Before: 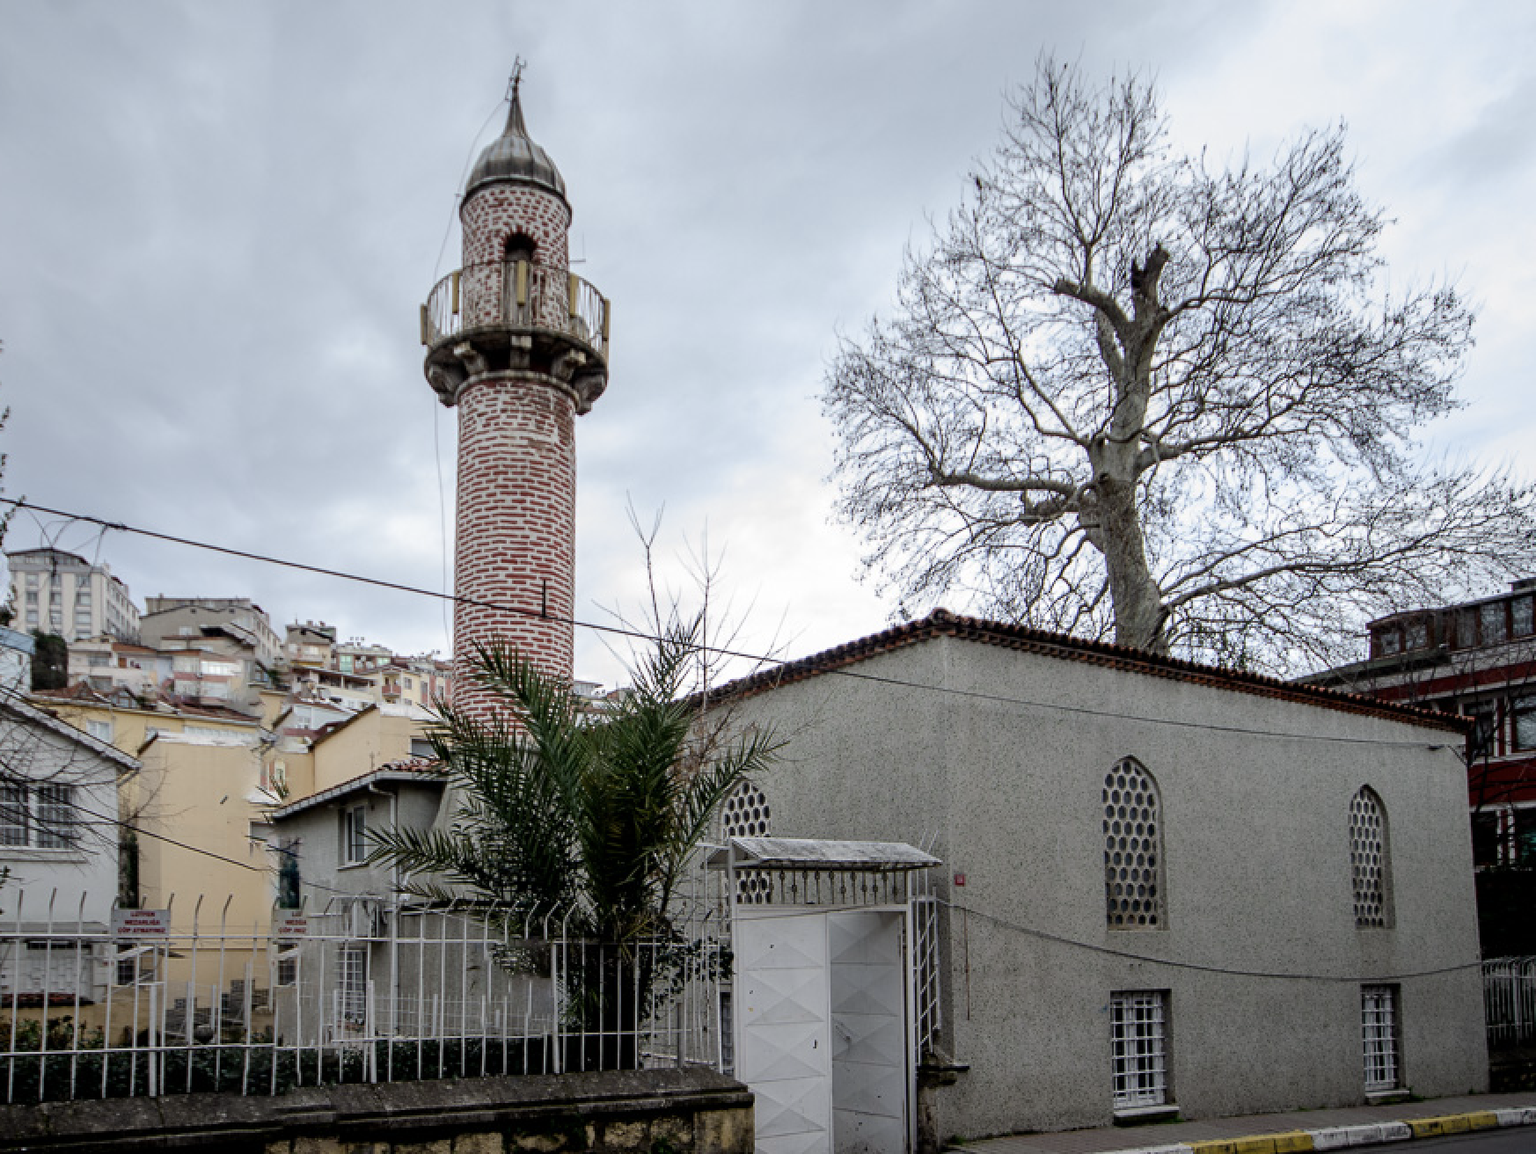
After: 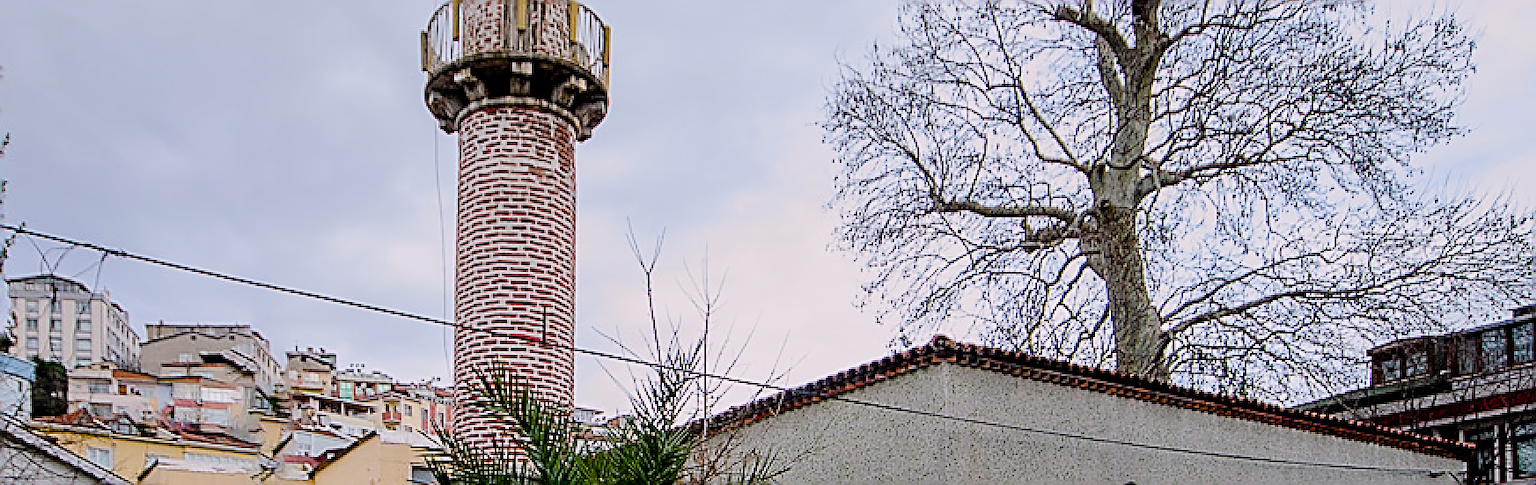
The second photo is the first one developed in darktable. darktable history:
crop and rotate: top 23.767%, bottom 34.133%
color balance rgb: highlights gain › chroma 1.49%, highlights gain › hue 307.18°, linear chroma grading › global chroma 15.533%, perceptual saturation grading › global saturation 40.399%, perceptual saturation grading › highlights -50.388%, perceptual saturation grading › shadows 30.322%, perceptual brilliance grading › global brilliance 9.721%, perceptual brilliance grading › shadows 14.861%
sharpen: amount 1.982
filmic rgb: black relative exposure -7.65 EV, white relative exposure 4.56 EV, hardness 3.61, color science v6 (2022)
